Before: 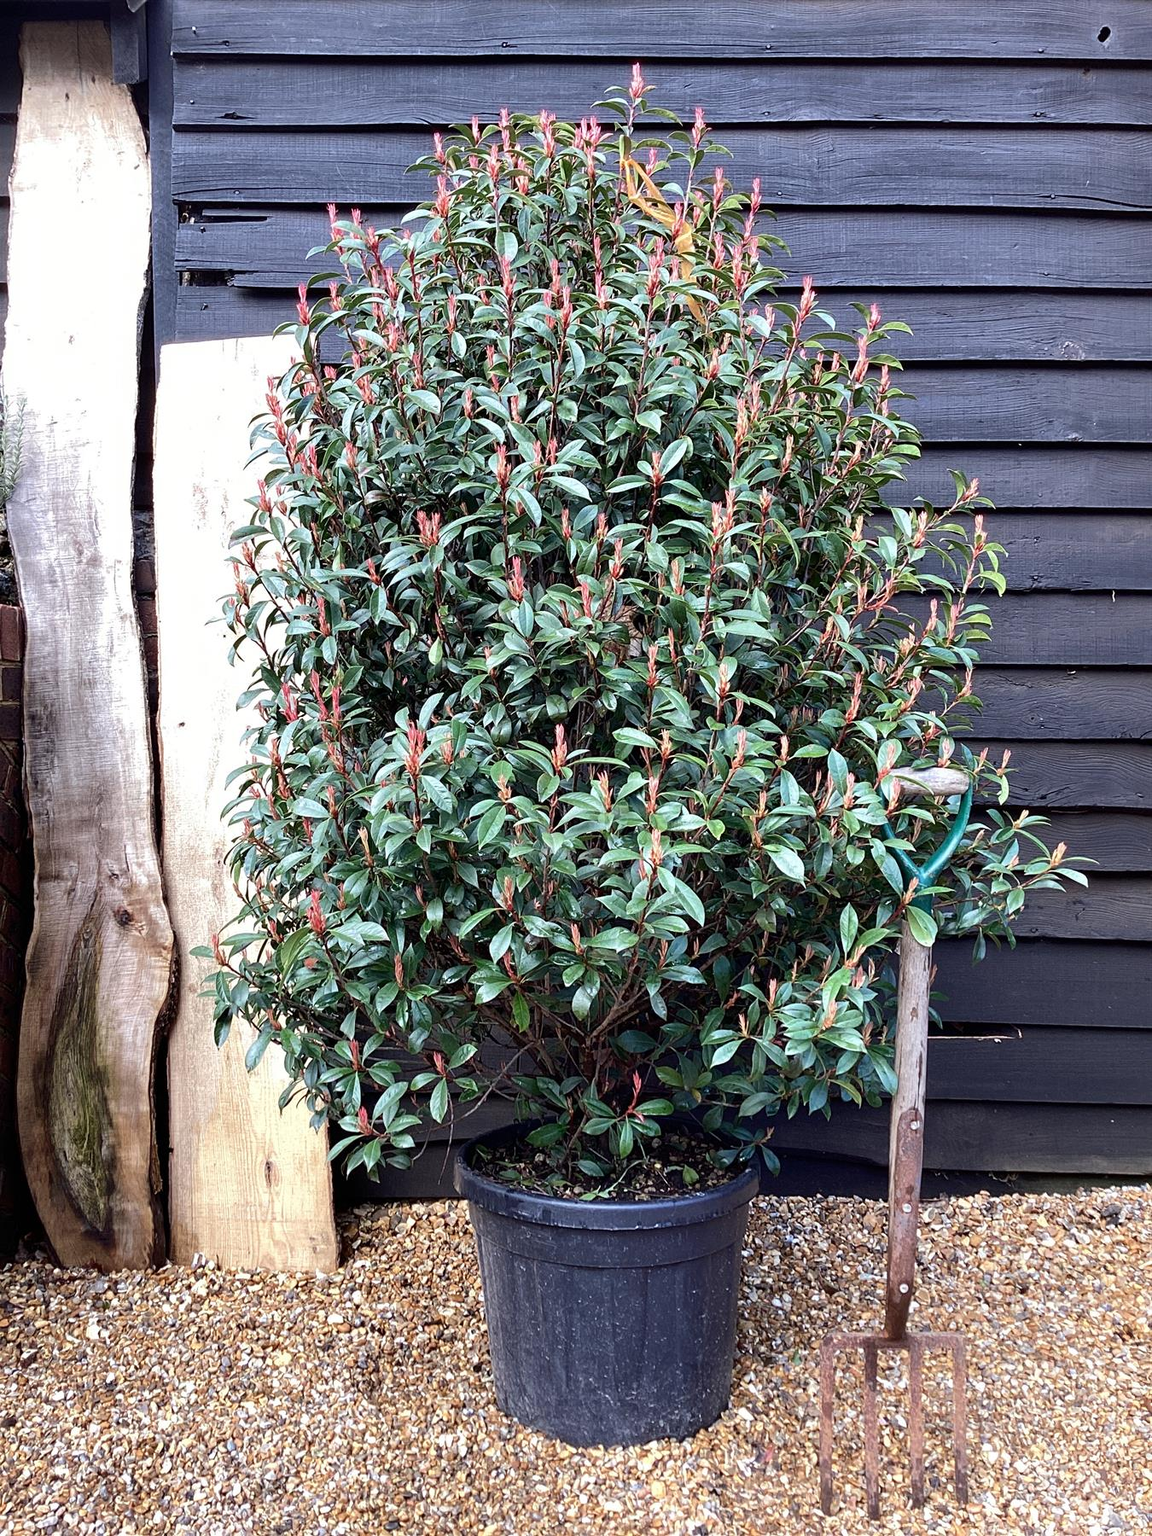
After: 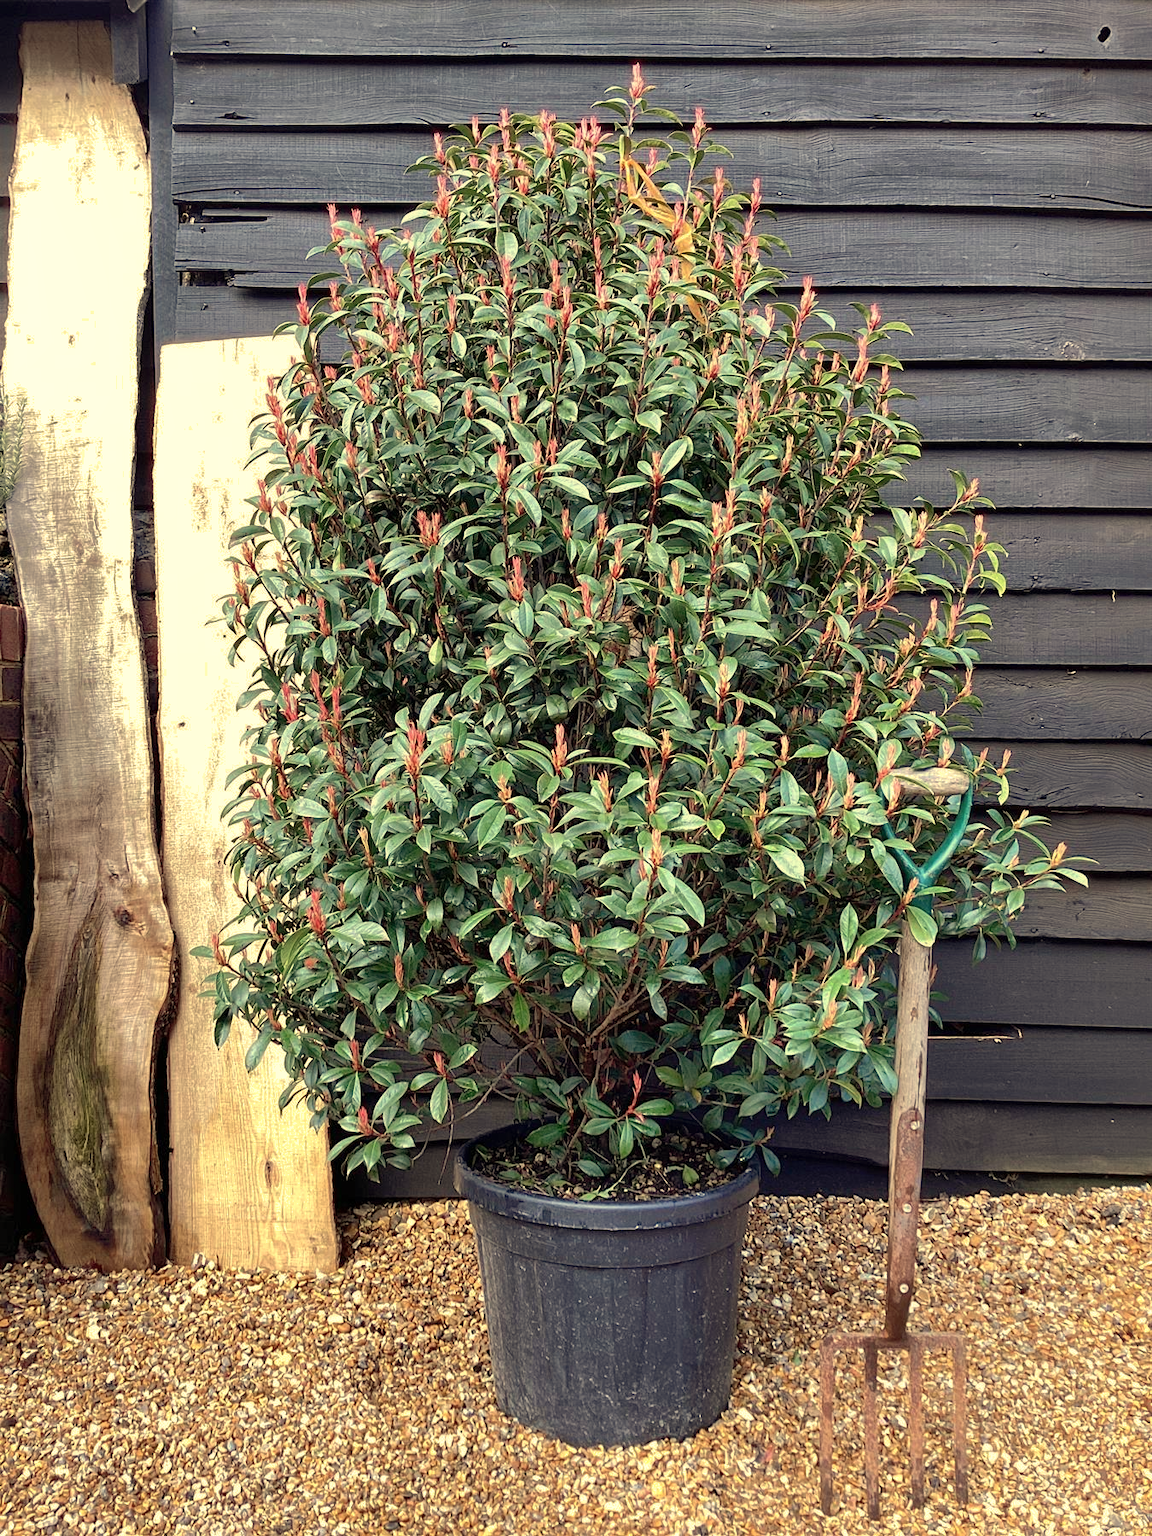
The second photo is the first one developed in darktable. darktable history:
white balance: red 1.08, blue 0.791
contrast brightness saturation: saturation -0.04
shadows and highlights: on, module defaults
